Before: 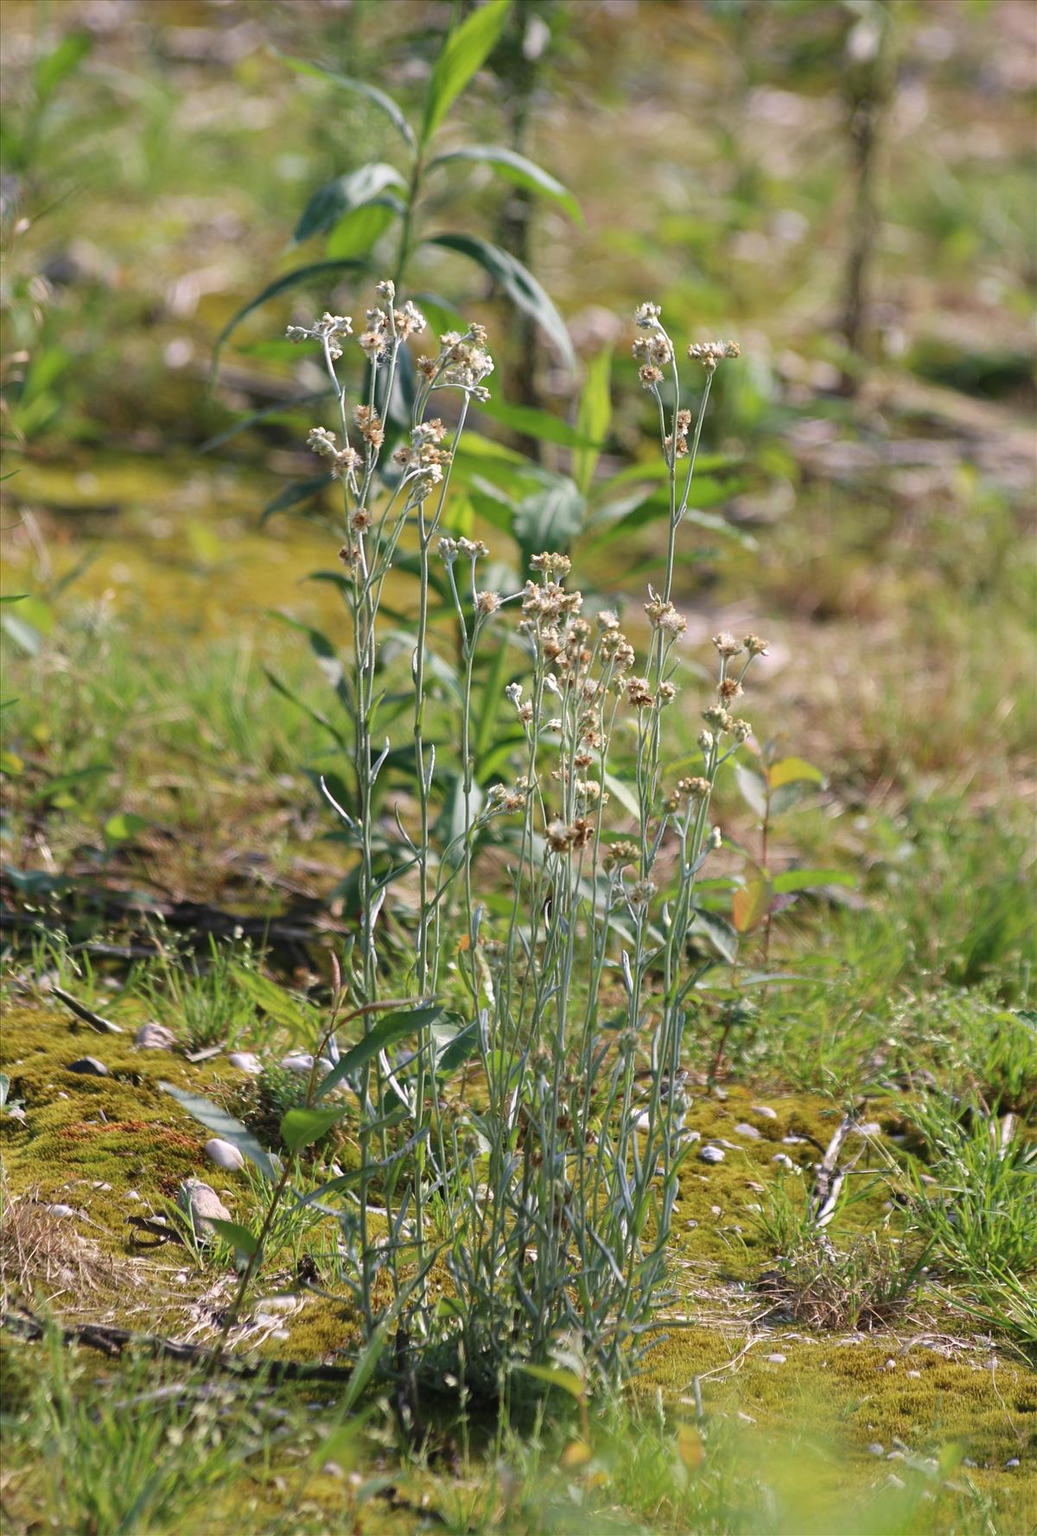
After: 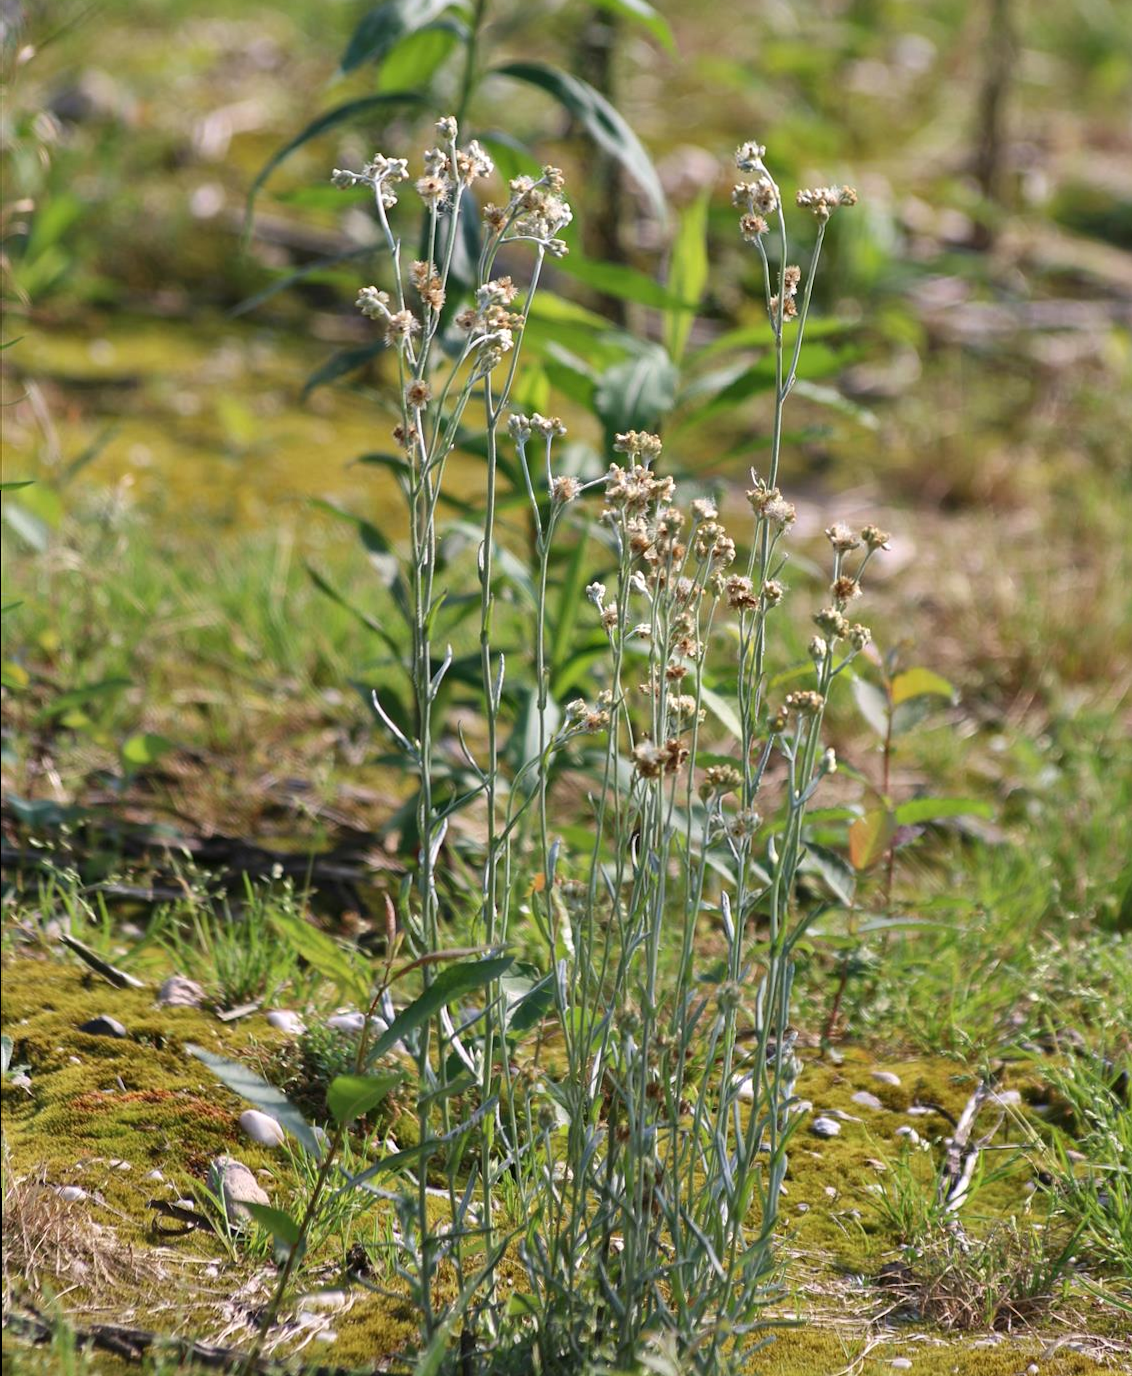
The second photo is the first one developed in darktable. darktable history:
crop and rotate: angle 0.082°, top 11.758%, right 5.803%, bottom 10.85%
shadows and highlights: shadows 24.61, highlights -78.75, soften with gaussian
local contrast: mode bilateral grid, contrast 19, coarseness 50, detail 119%, midtone range 0.2
